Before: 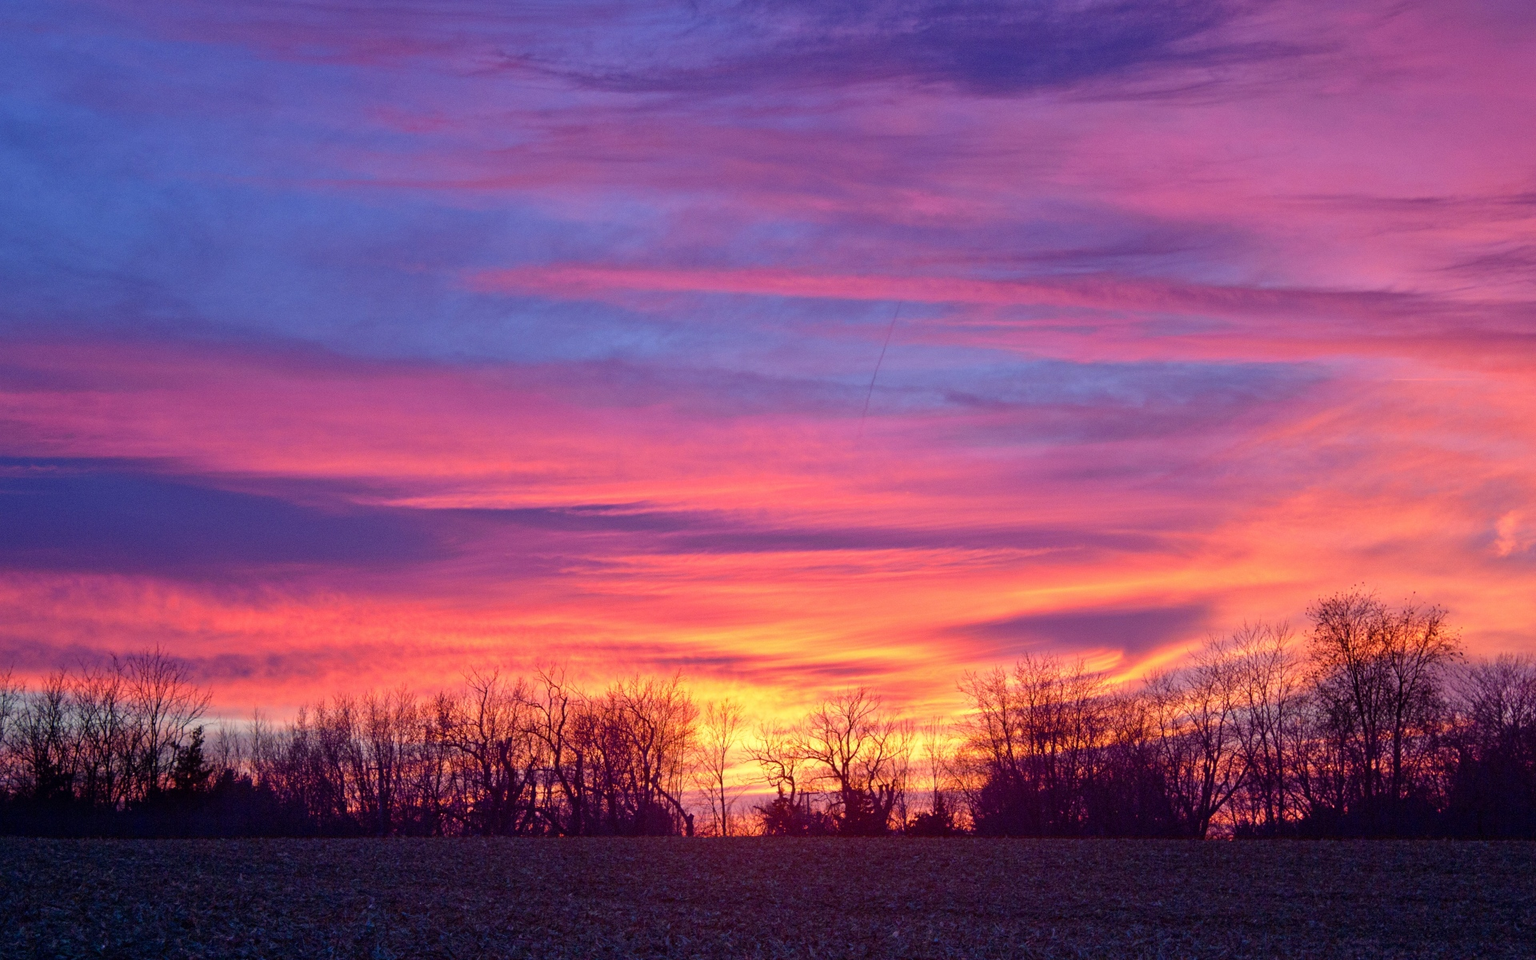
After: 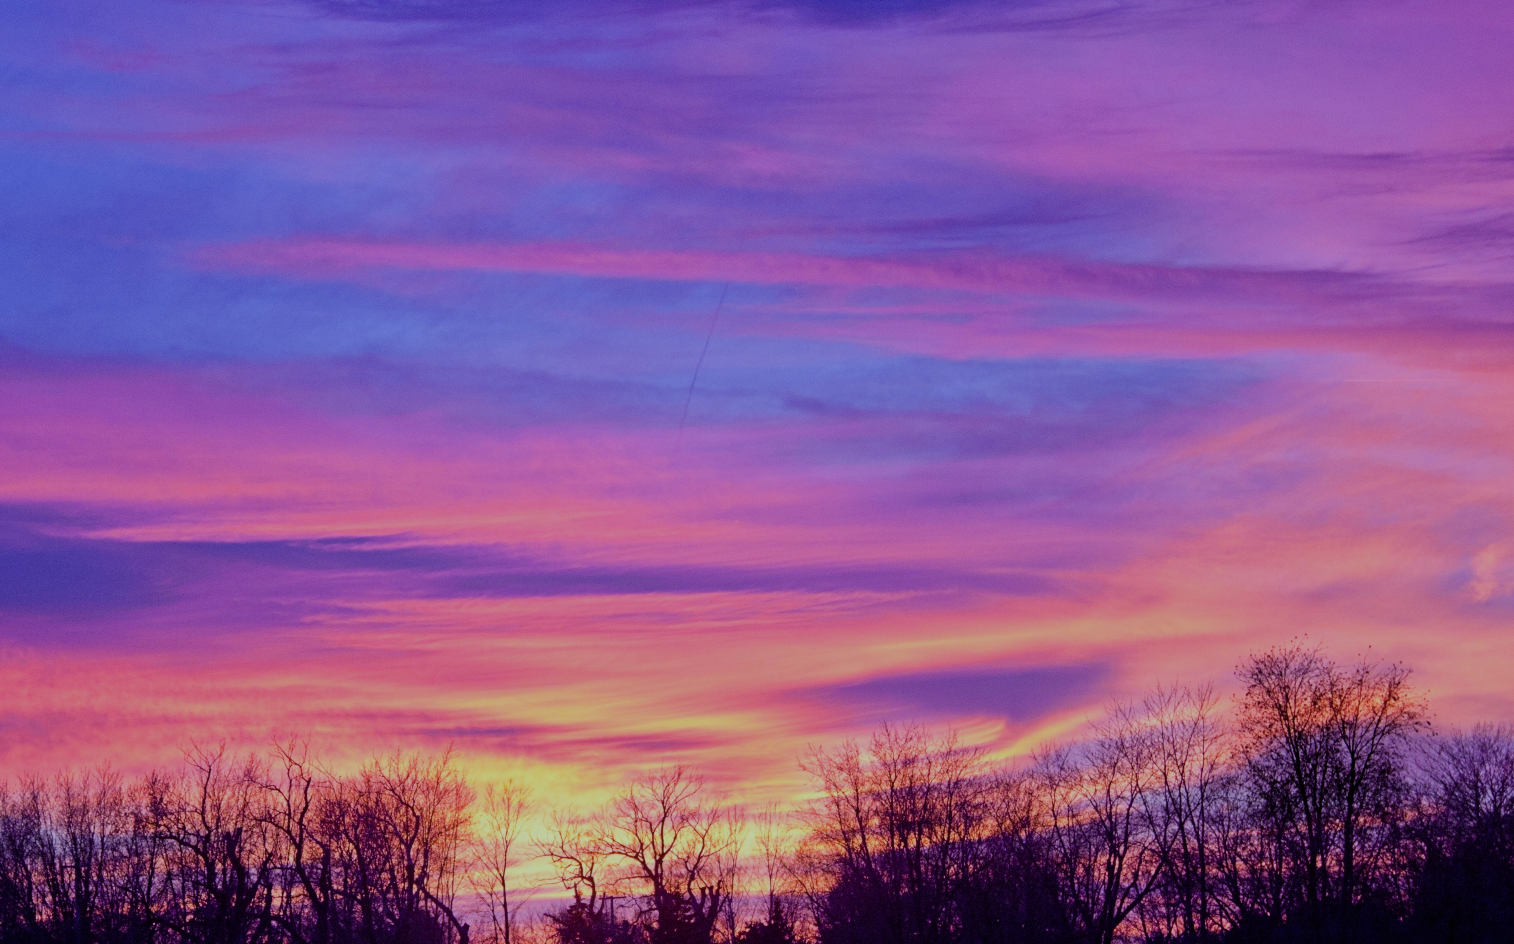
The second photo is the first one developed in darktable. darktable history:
white balance: red 0.871, blue 1.249
color balance rgb: shadows lift › chroma 1.41%, shadows lift › hue 260°, power › chroma 0.5%, power › hue 260°, highlights gain › chroma 1%, highlights gain › hue 27°, saturation formula JzAzBz (2021)
crop and rotate: left 20.74%, top 7.912%, right 0.375%, bottom 13.378%
filmic rgb: black relative exposure -6.98 EV, white relative exposure 5.63 EV, hardness 2.86
